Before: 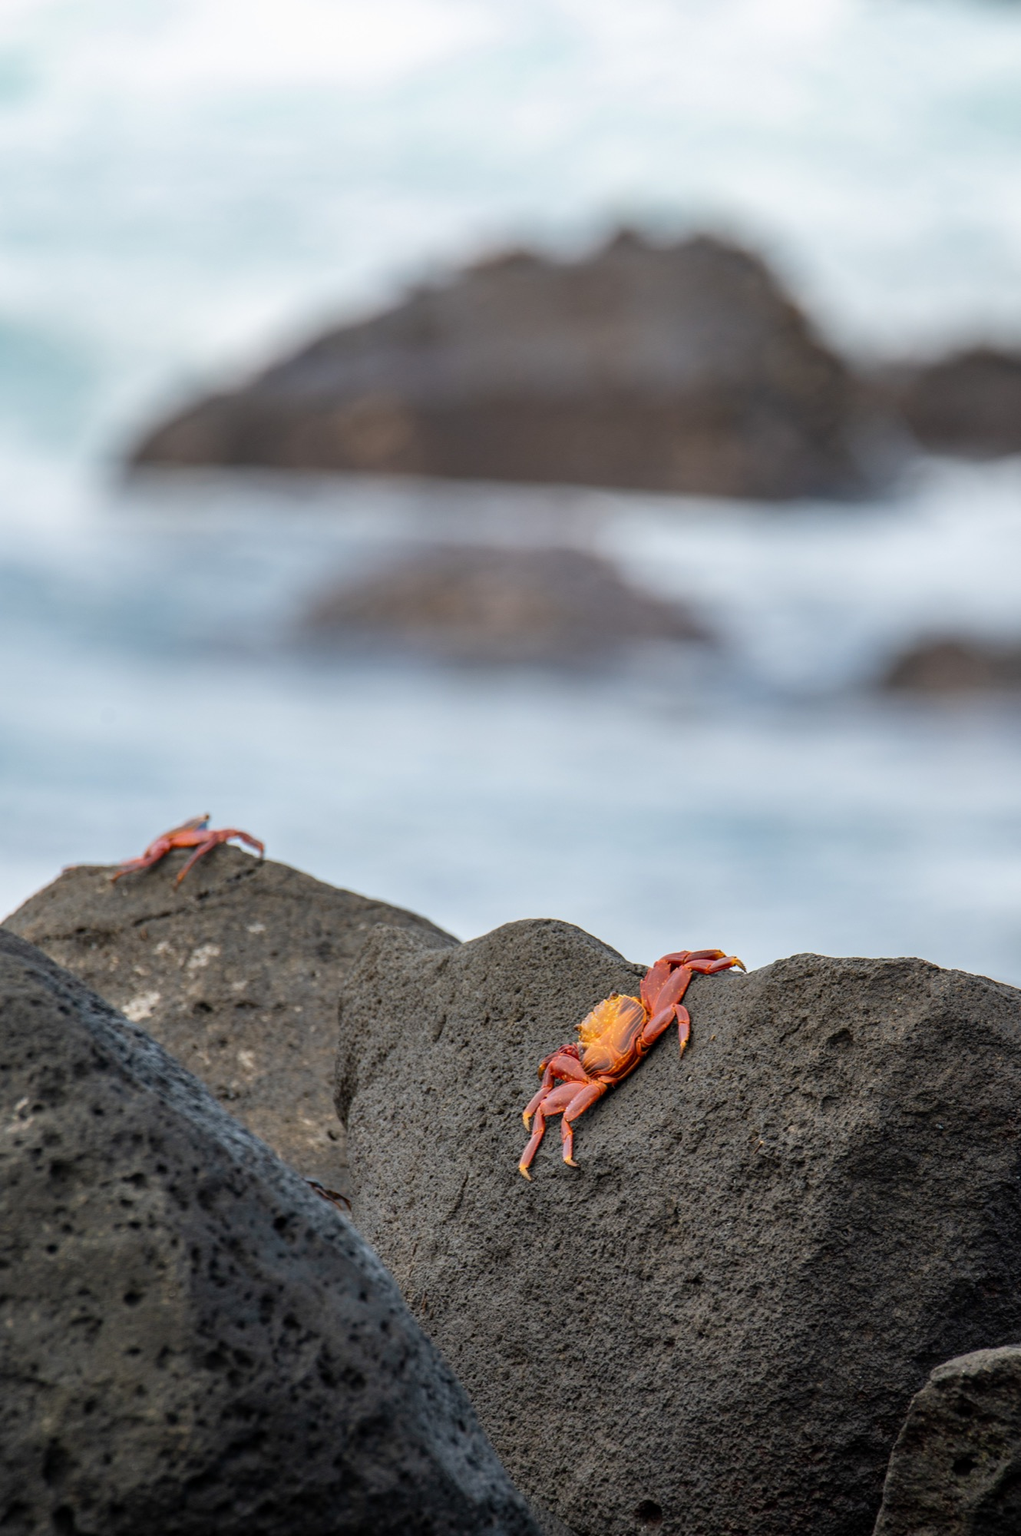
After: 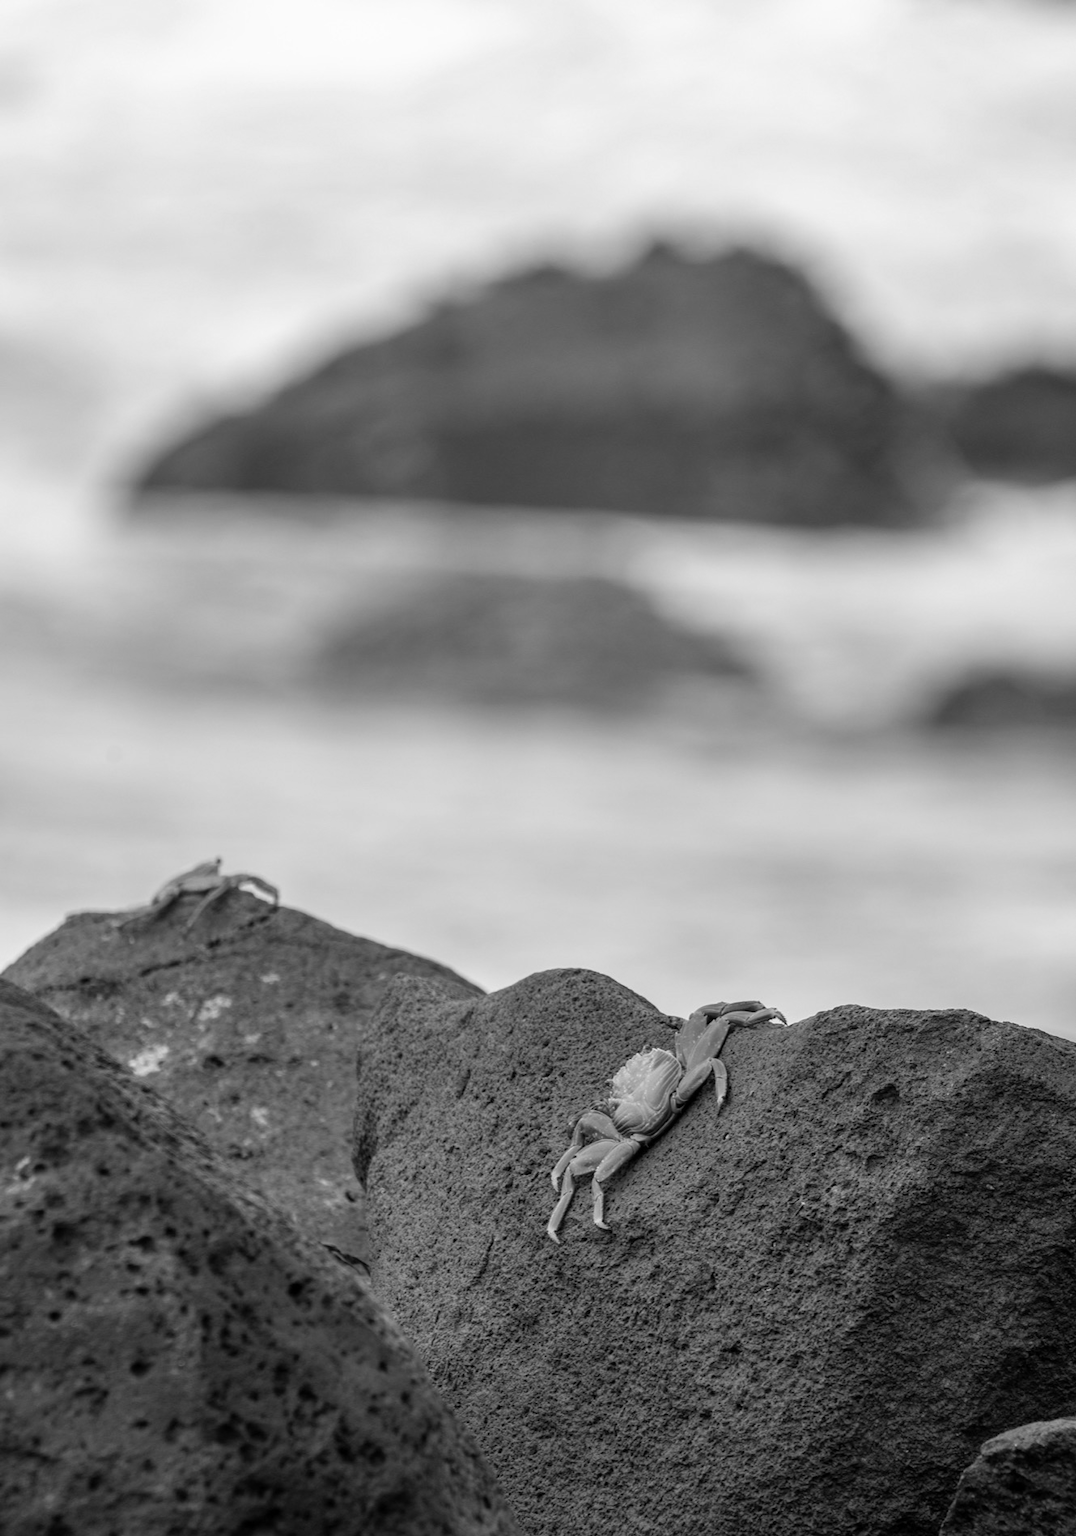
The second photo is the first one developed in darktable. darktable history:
crop and rotate: top 0%, bottom 5.097%
monochrome: on, module defaults
